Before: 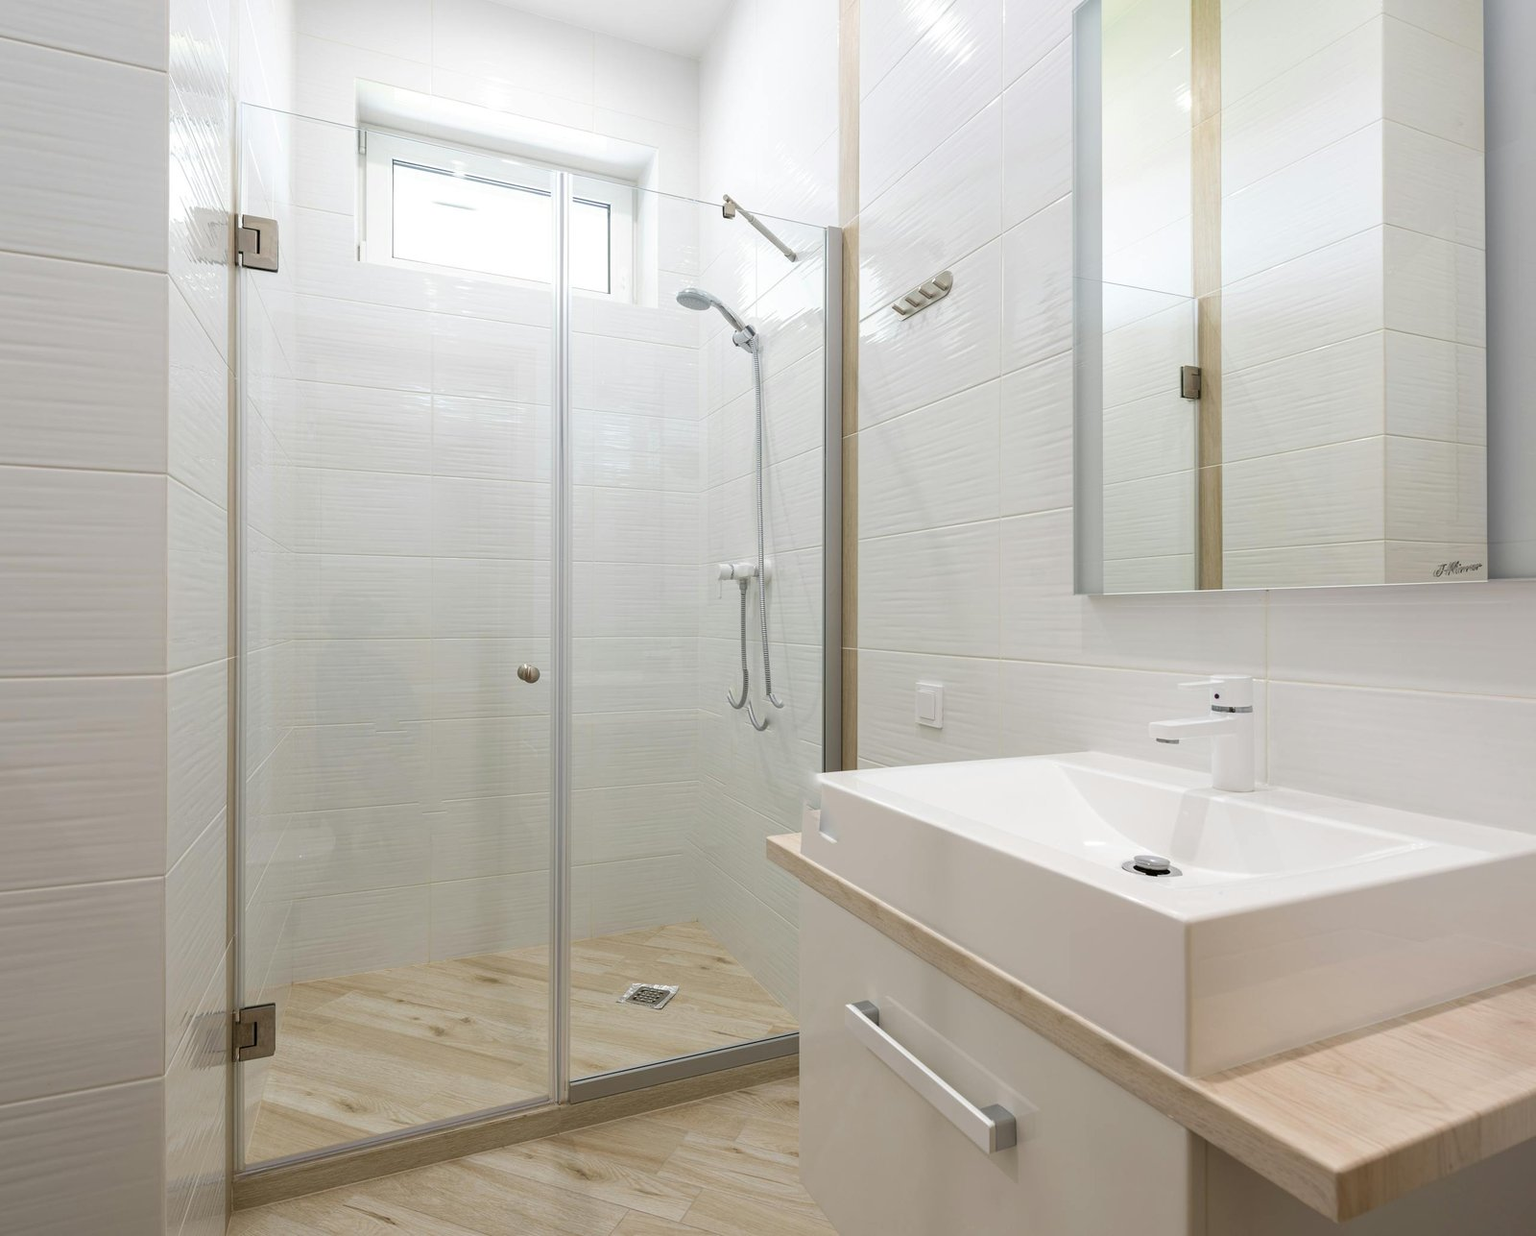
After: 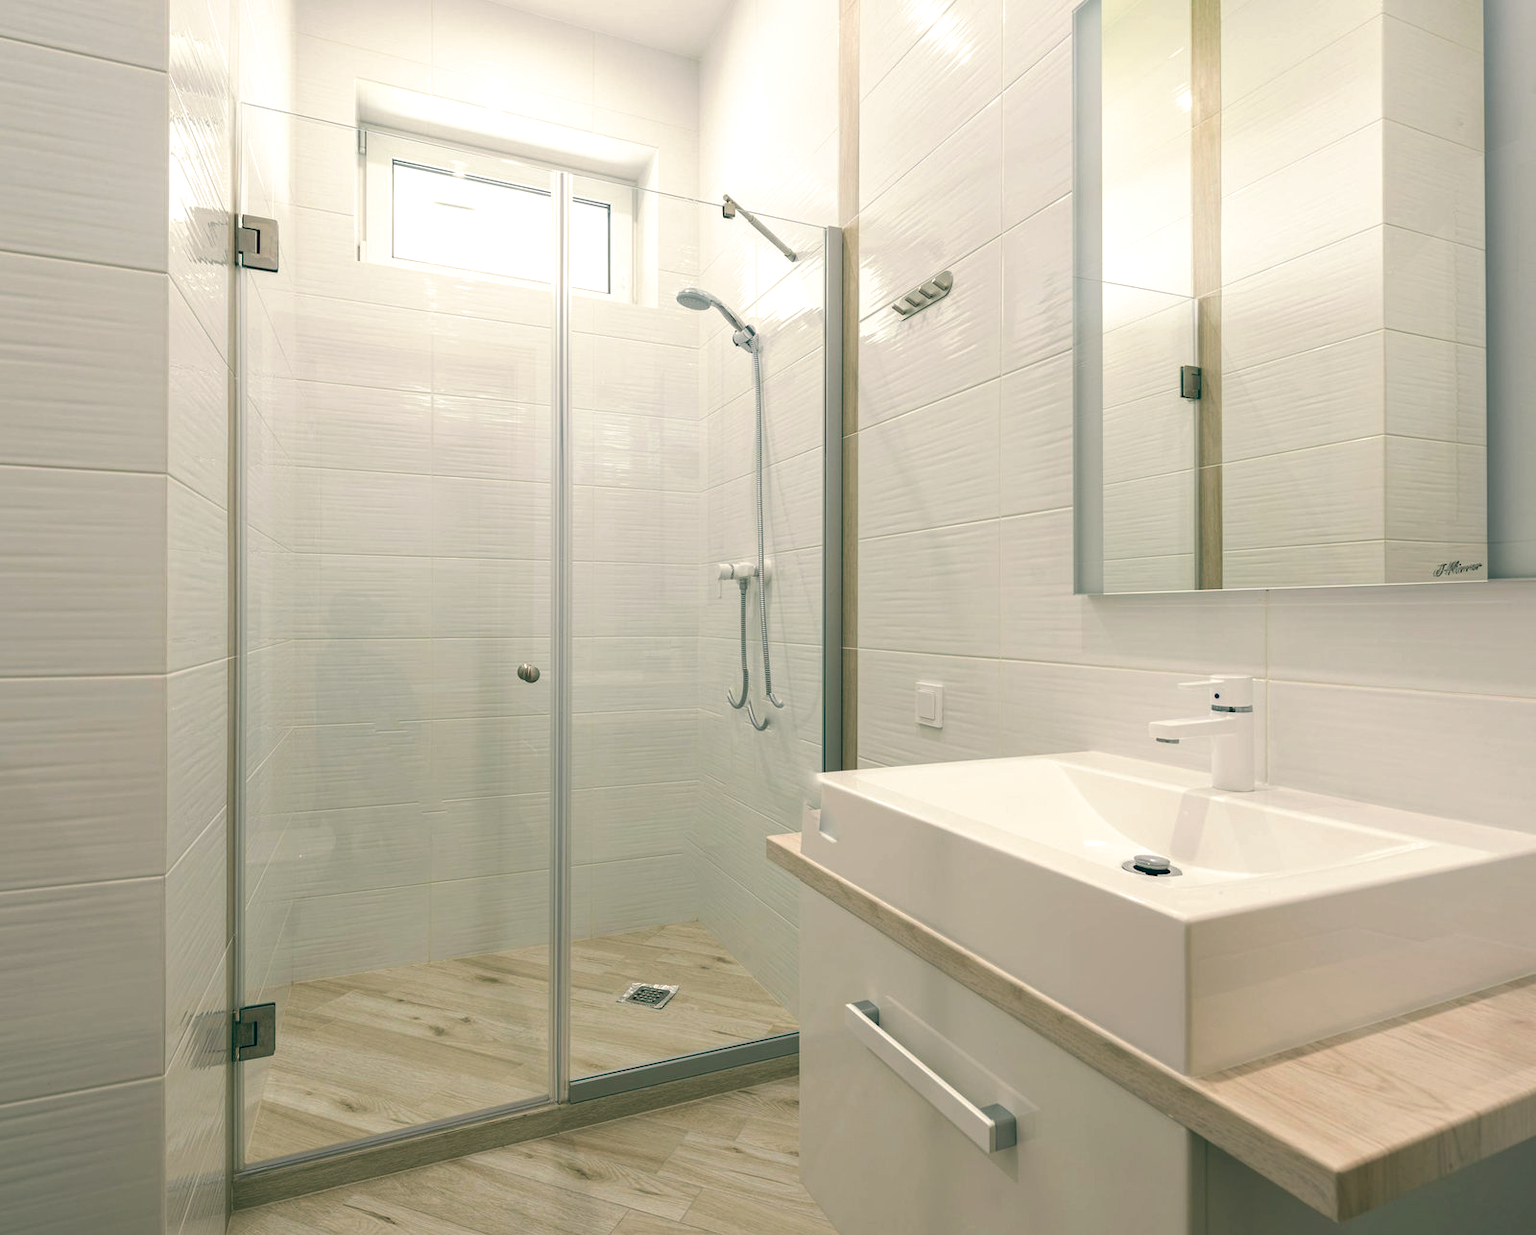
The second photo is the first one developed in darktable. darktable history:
local contrast: highlights 100%, shadows 100%, detail 120%, midtone range 0.2
color balance: lift [1.005, 0.99, 1.007, 1.01], gamma [1, 0.979, 1.011, 1.021], gain [0.923, 1.098, 1.025, 0.902], input saturation 90.45%, contrast 7.73%, output saturation 105.91%
split-toning: shadows › saturation 0.61, highlights › saturation 0.58, balance -28.74, compress 87.36%
